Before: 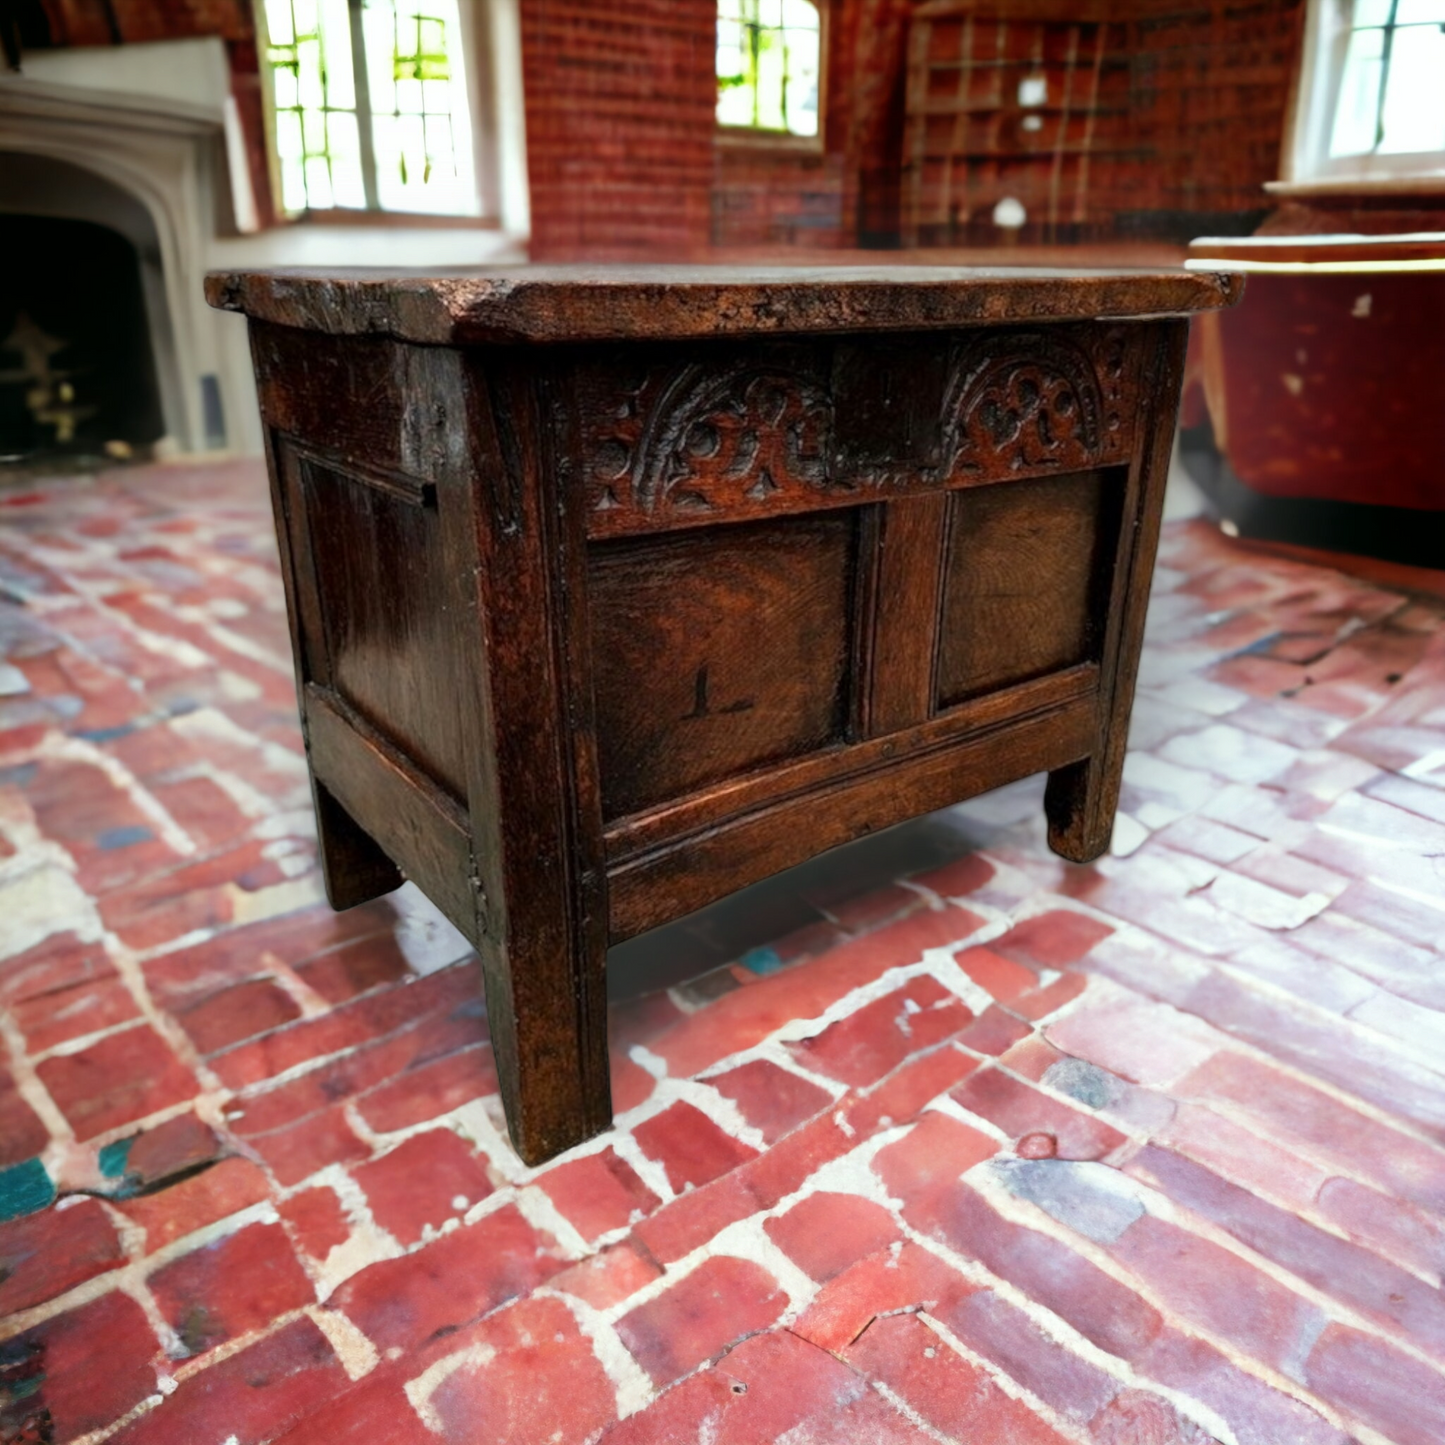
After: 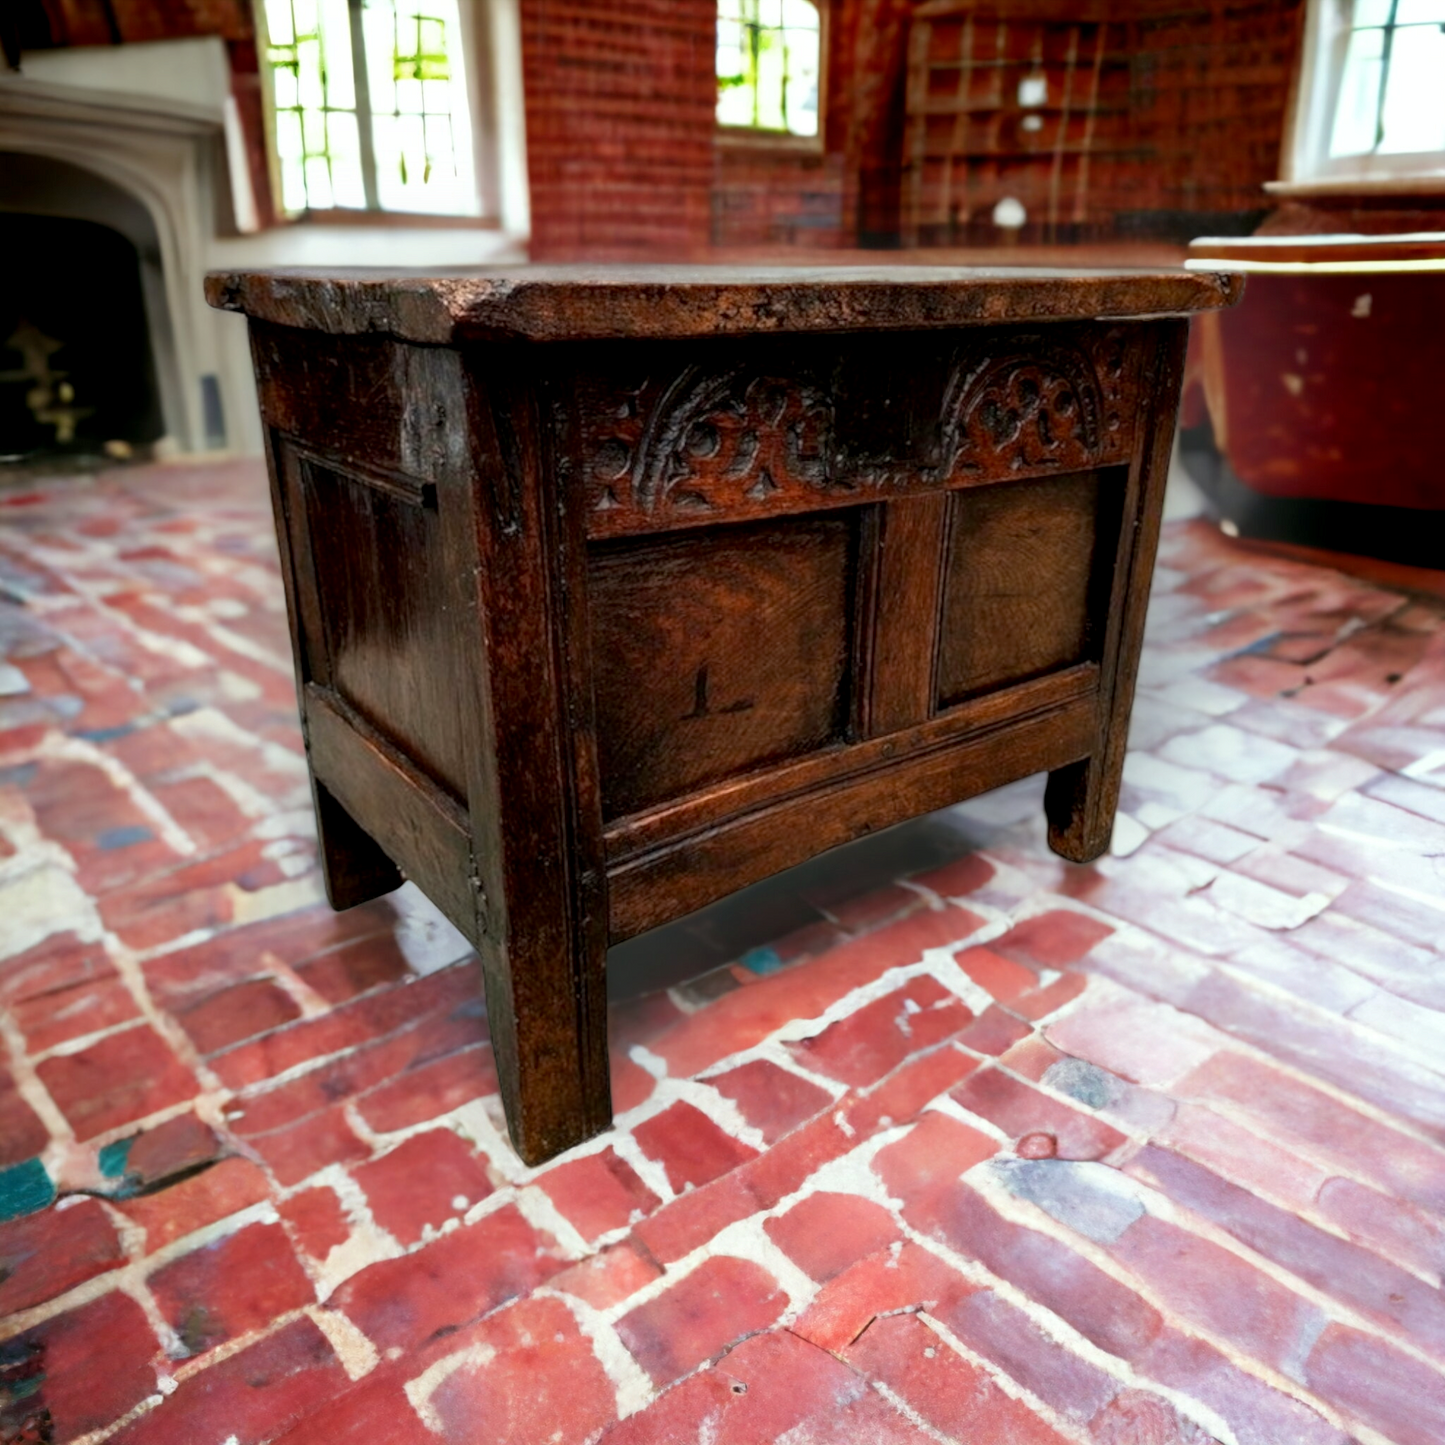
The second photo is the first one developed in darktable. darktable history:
exposure: black level correction 0.004, exposure 0.017 EV, compensate exposure bias true, compensate highlight preservation false
